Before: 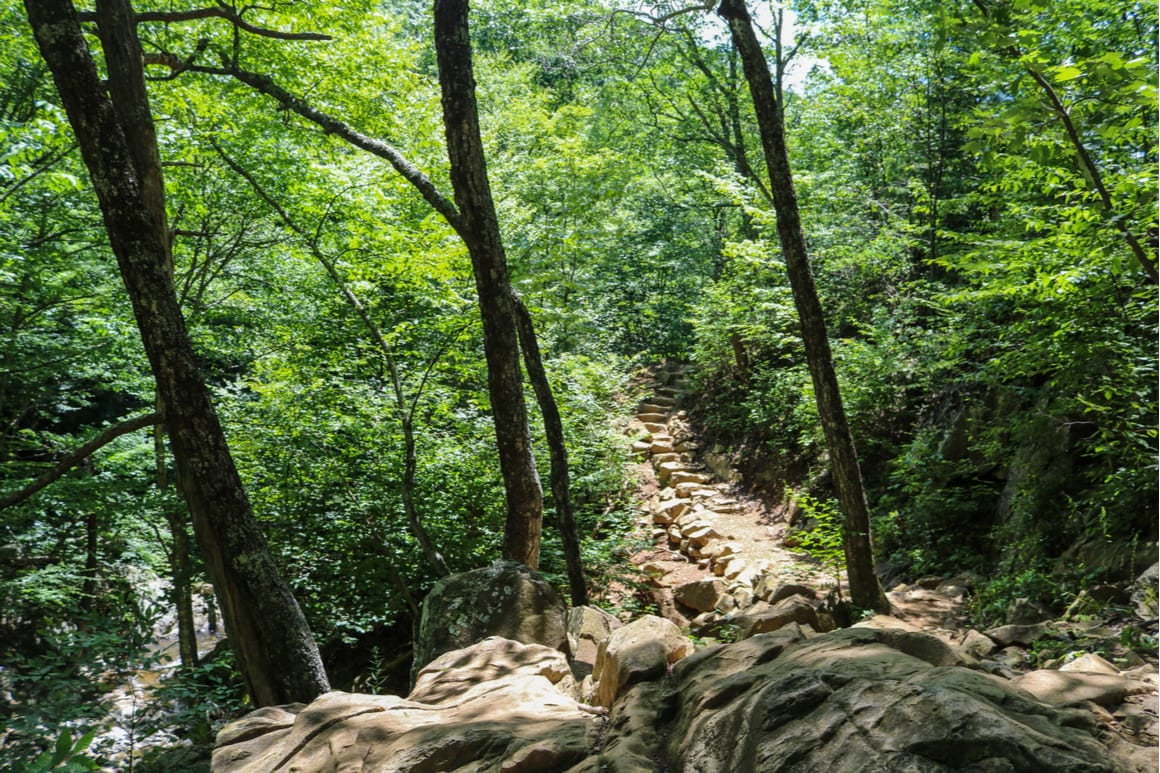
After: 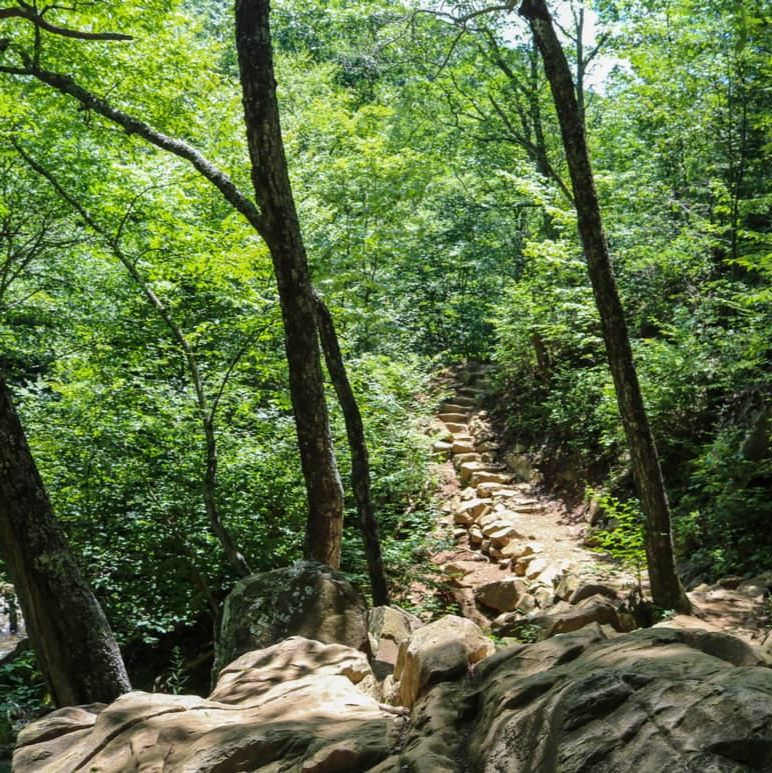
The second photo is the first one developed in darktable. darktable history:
crop: left 17.229%, right 16.143%
